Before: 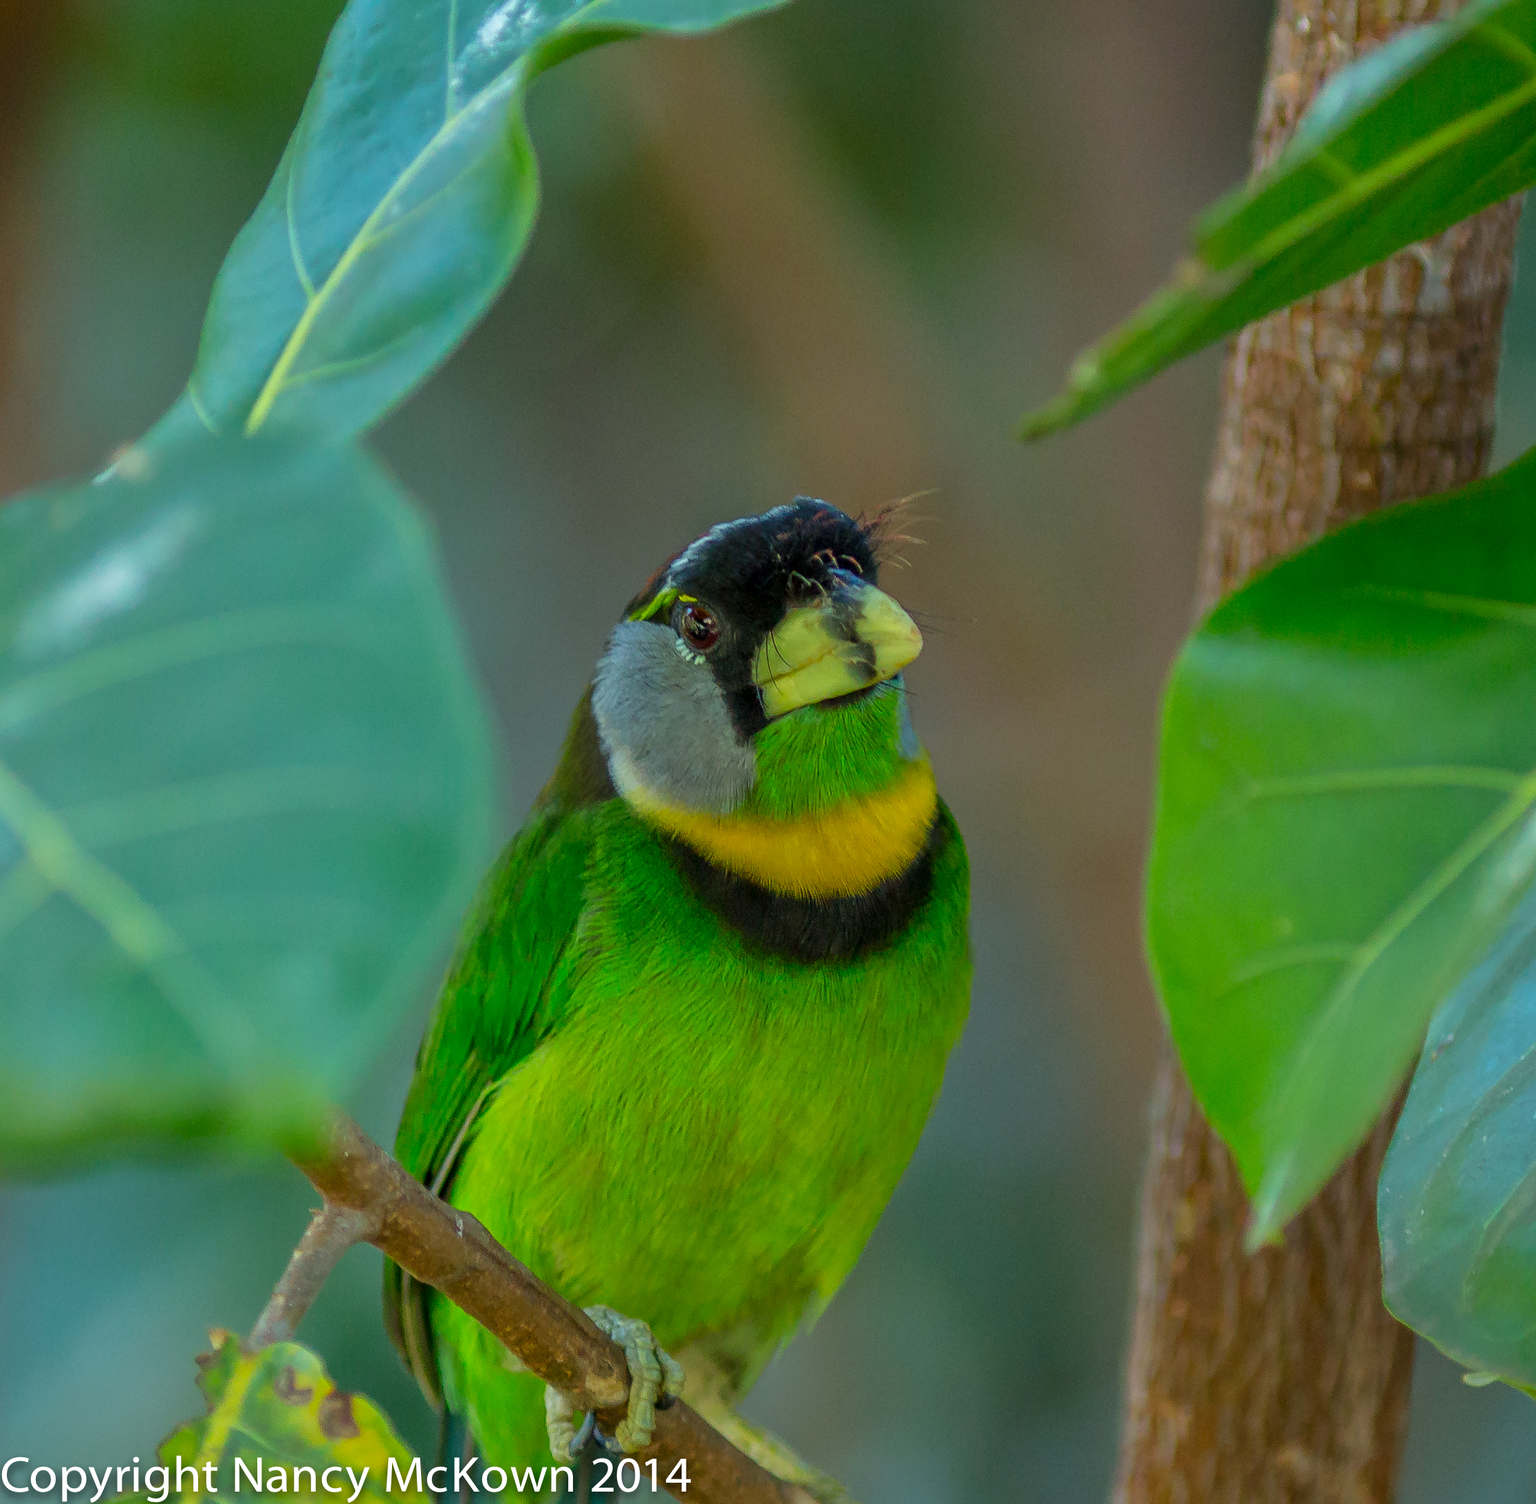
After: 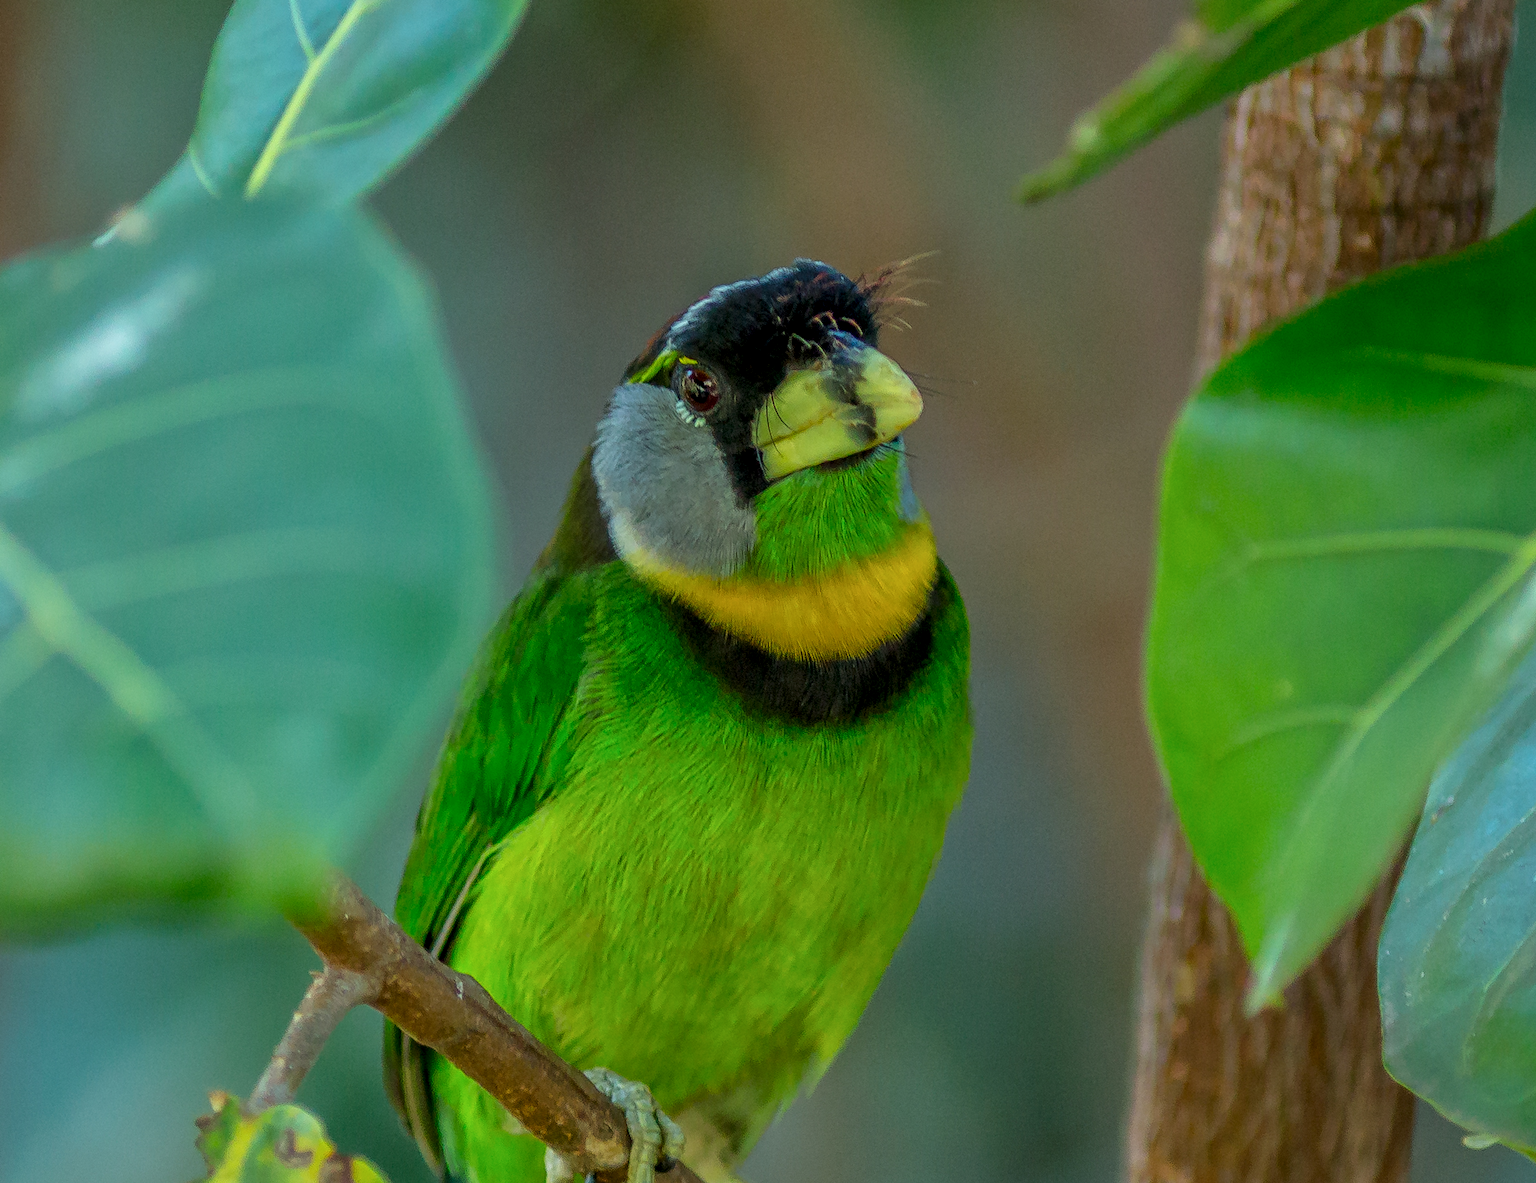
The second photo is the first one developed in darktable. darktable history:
local contrast: on, module defaults
crop and rotate: top 15.864%, bottom 5.447%
